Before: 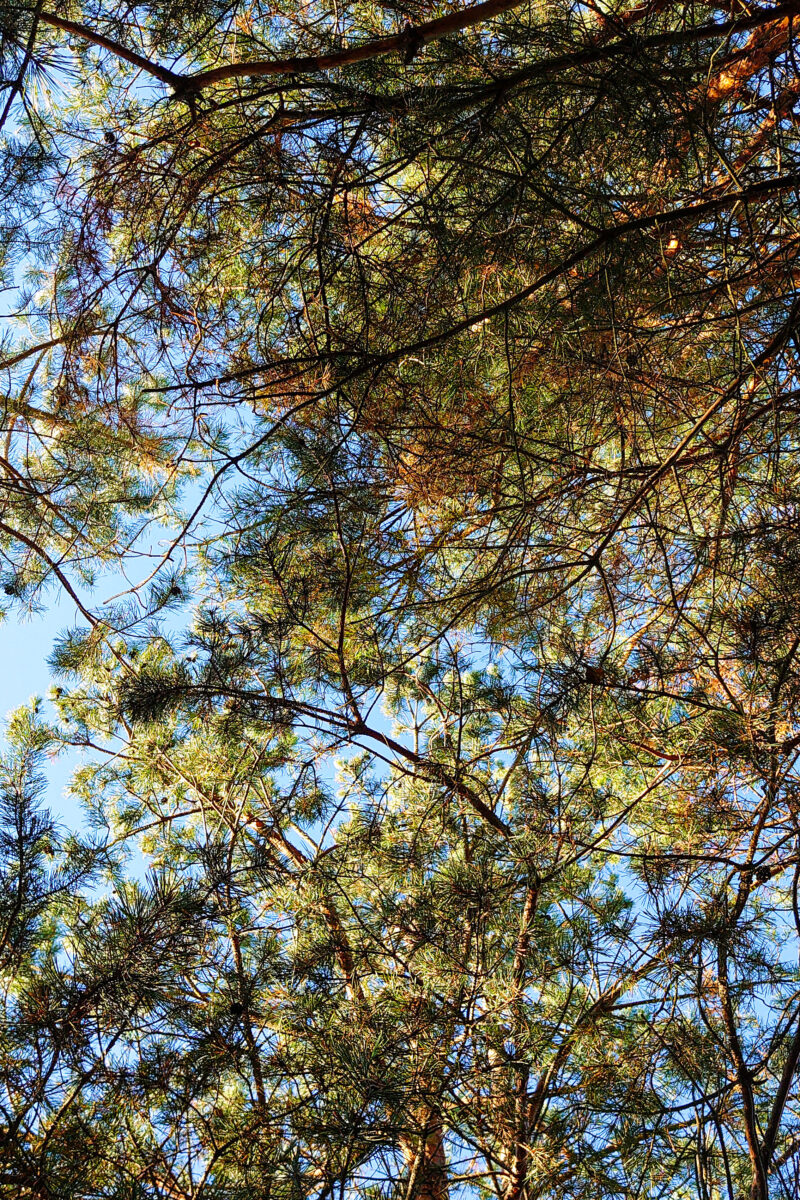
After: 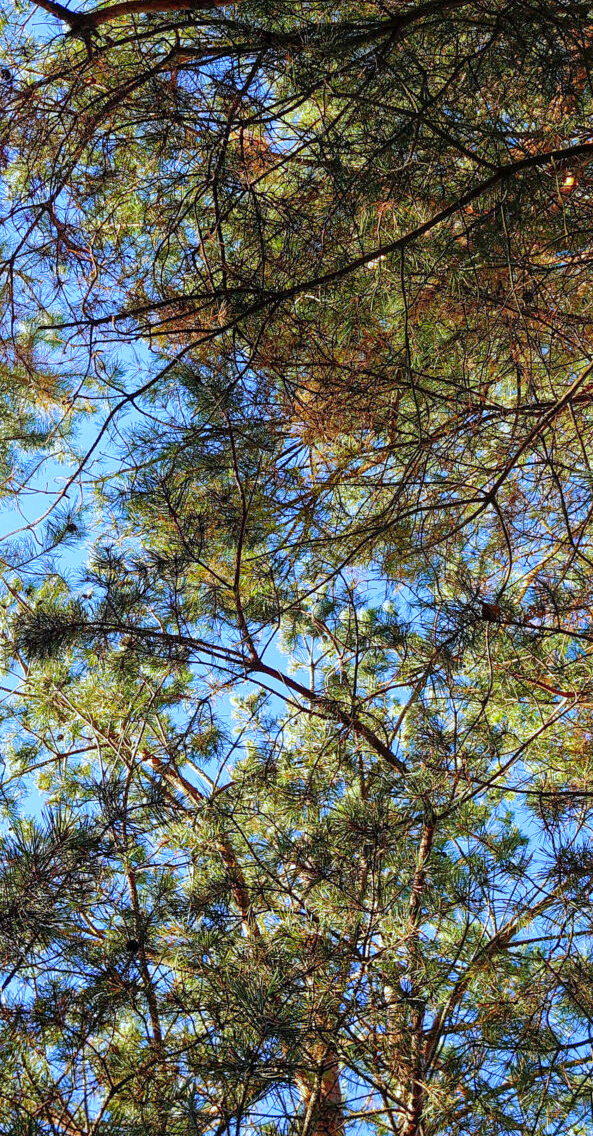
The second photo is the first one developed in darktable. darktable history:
white balance: red 0.948, green 1.02, blue 1.176
crop and rotate: left 13.15%, top 5.251%, right 12.609%
shadows and highlights: on, module defaults
